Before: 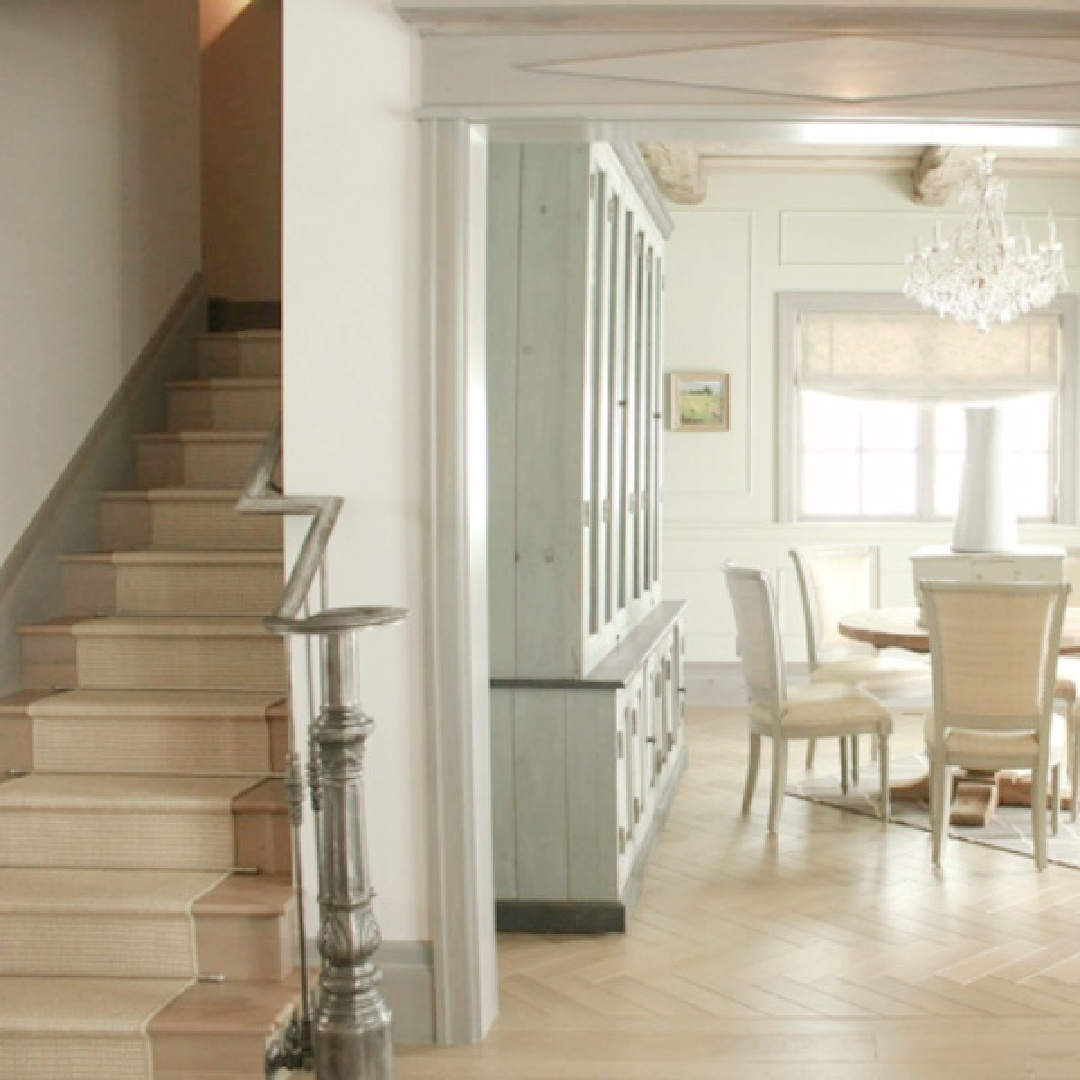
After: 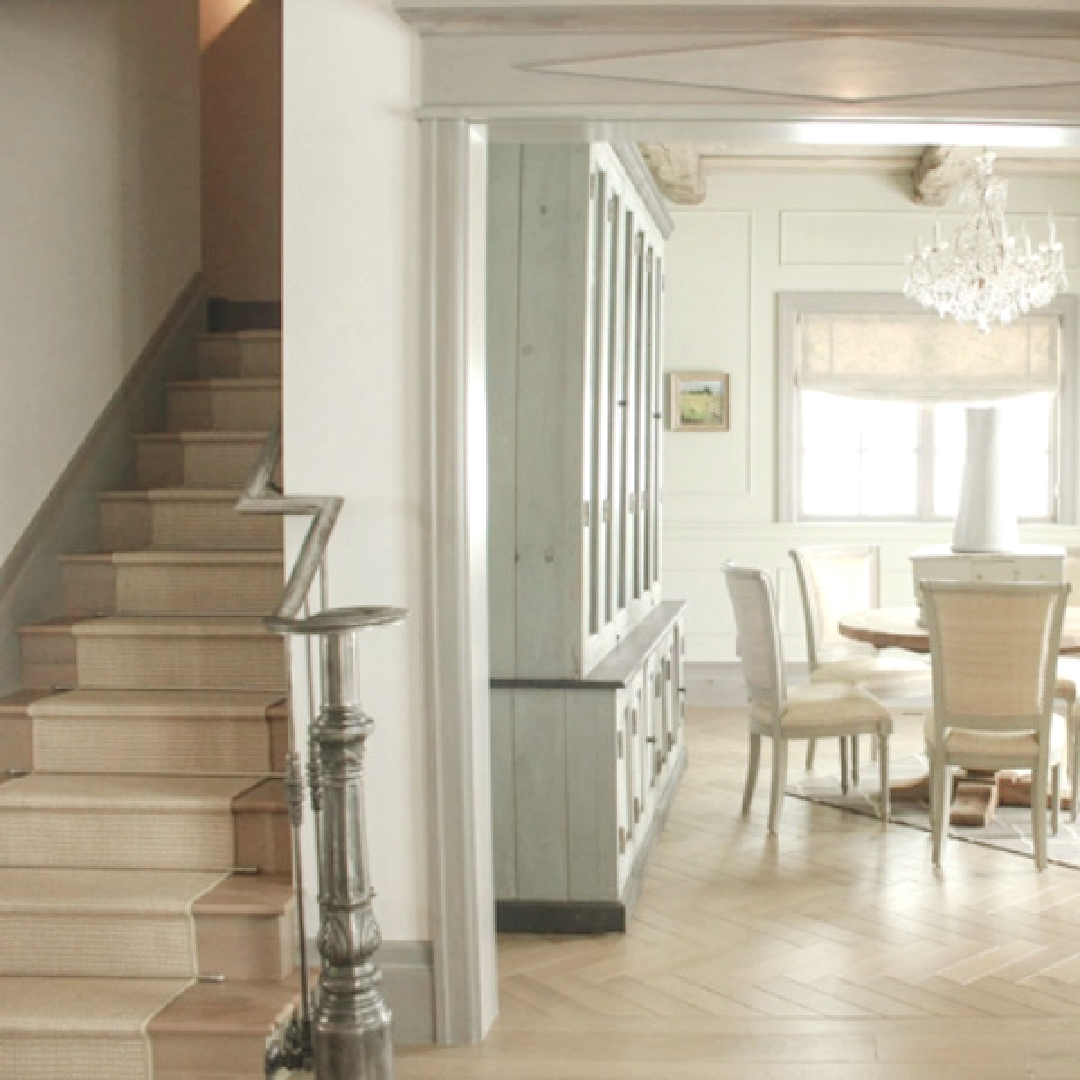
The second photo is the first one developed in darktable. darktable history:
local contrast: on, module defaults
exposure: black level correction -0.021, exposure -0.039 EV, compensate exposure bias true, compensate highlight preservation false
